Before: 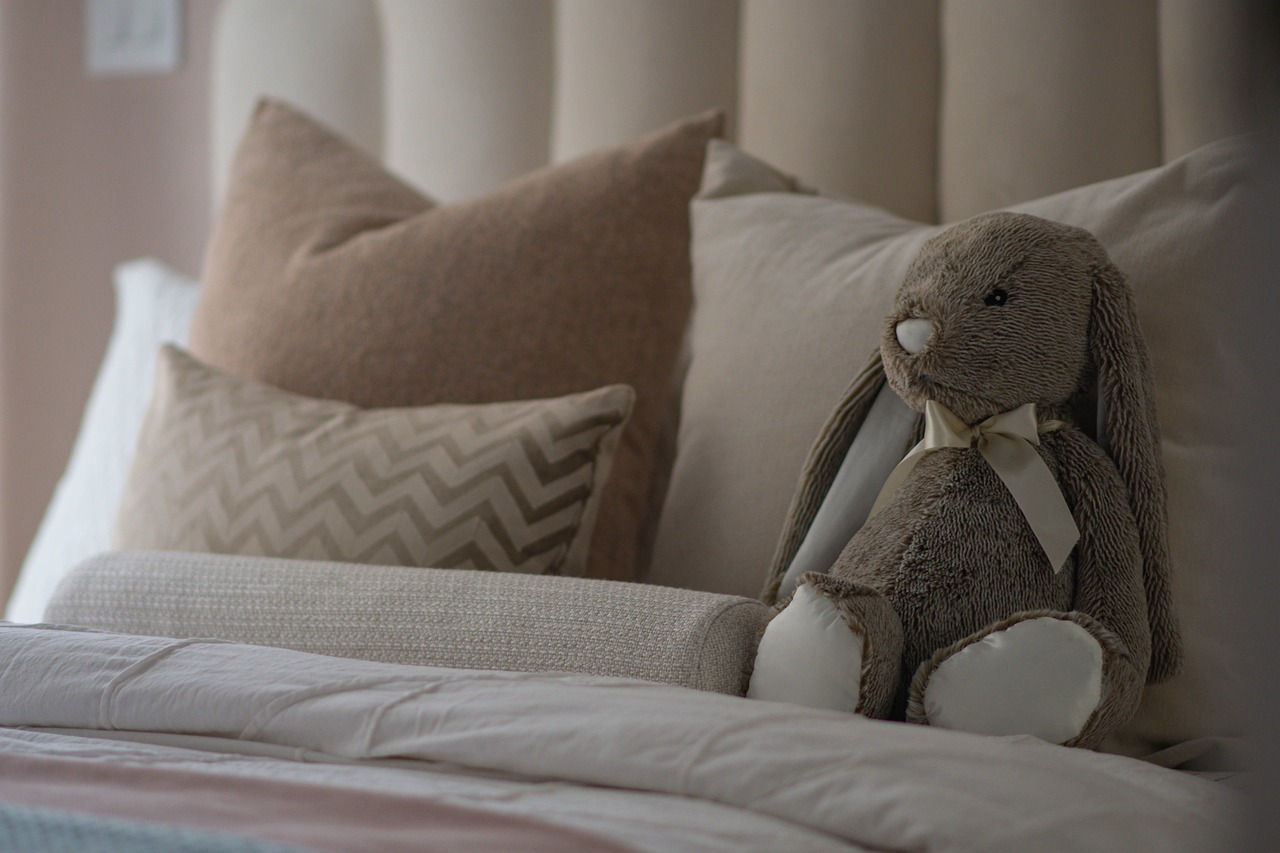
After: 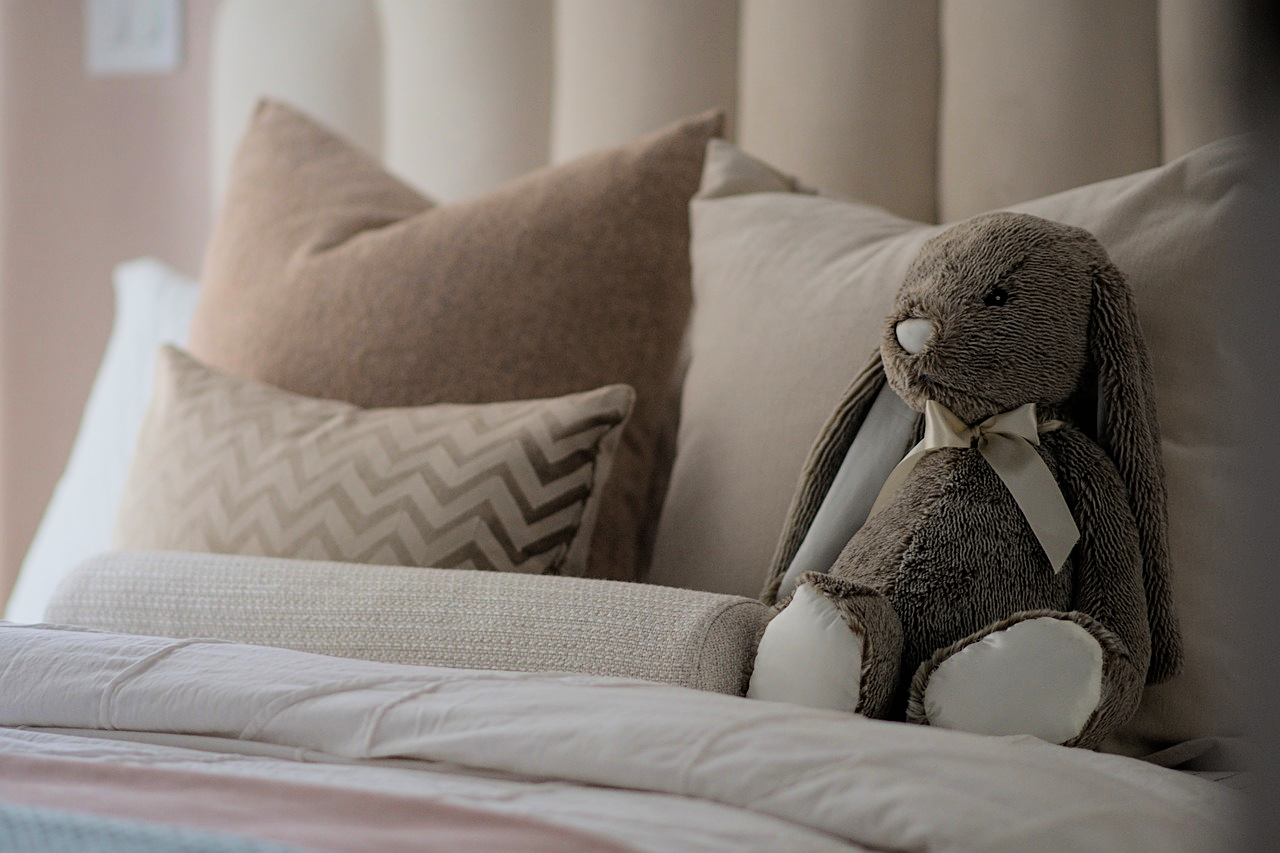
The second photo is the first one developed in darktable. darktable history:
sharpen: amount 0.217
tone equalizer: -8 EV -0.764 EV, -7 EV -0.722 EV, -6 EV -0.617 EV, -5 EV -0.382 EV, -3 EV 0.383 EV, -2 EV 0.6 EV, -1 EV 0.677 EV, +0 EV 0.77 EV
filmic rgb: black relative exposure -7.65 EV, white relative exposure 4.56 EV, hardness 3.61, color science v6 (2022)
